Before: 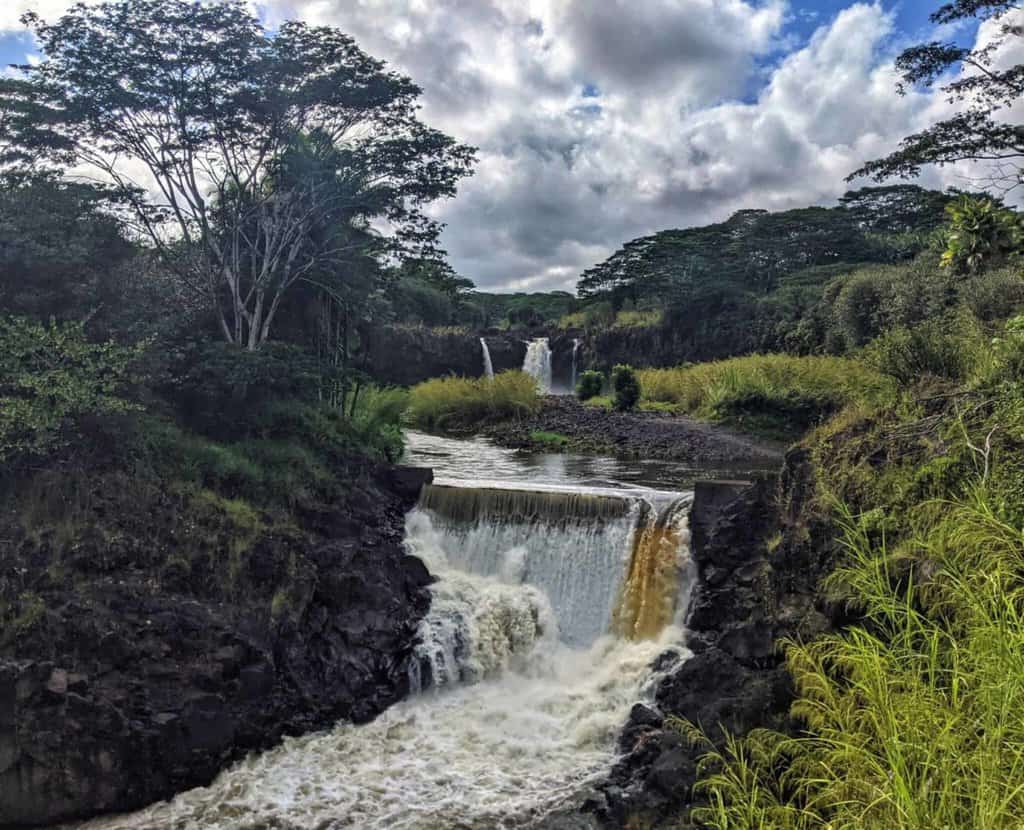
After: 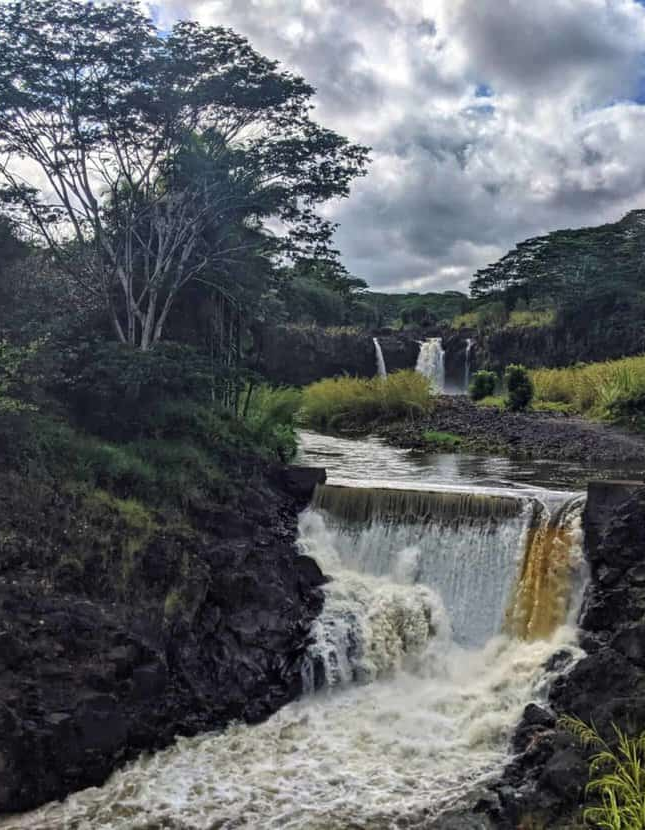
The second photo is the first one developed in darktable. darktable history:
crop: left 10.519%, right 26.435%
